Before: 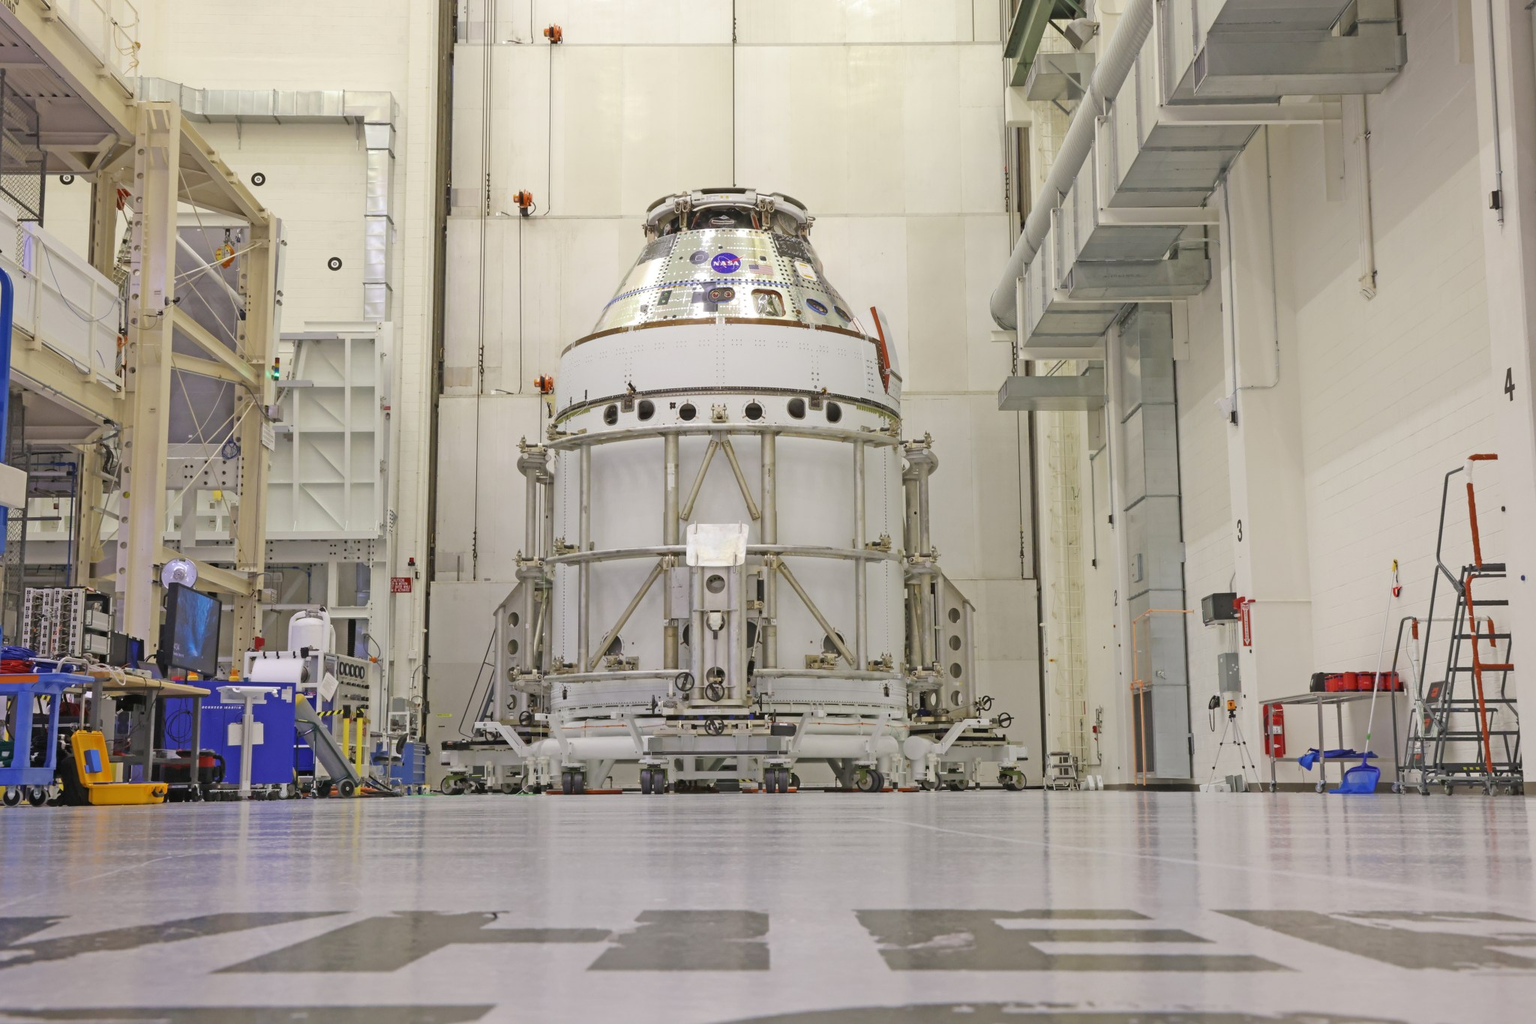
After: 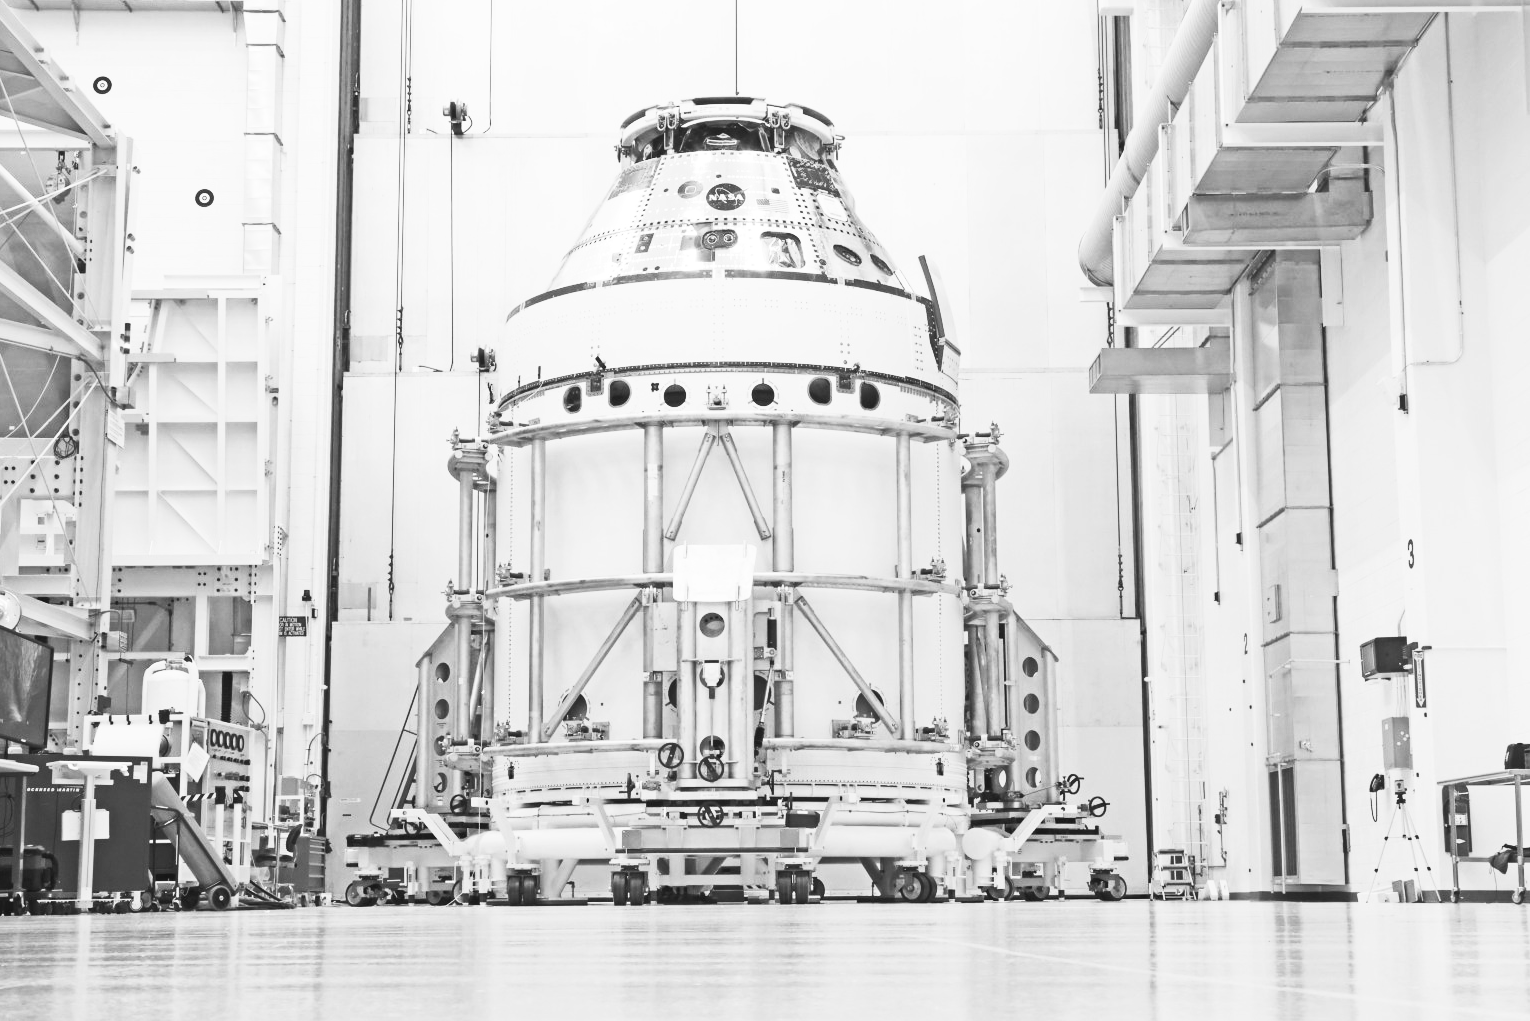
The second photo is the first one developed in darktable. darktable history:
contrast brightness saturation: contrast 0.53, brightness 0.47, saturation -1
crop and rotate: left 11.831%, top 11.346%, right 13.429%, bottom 13.899%
monochrome: on, module defaults
